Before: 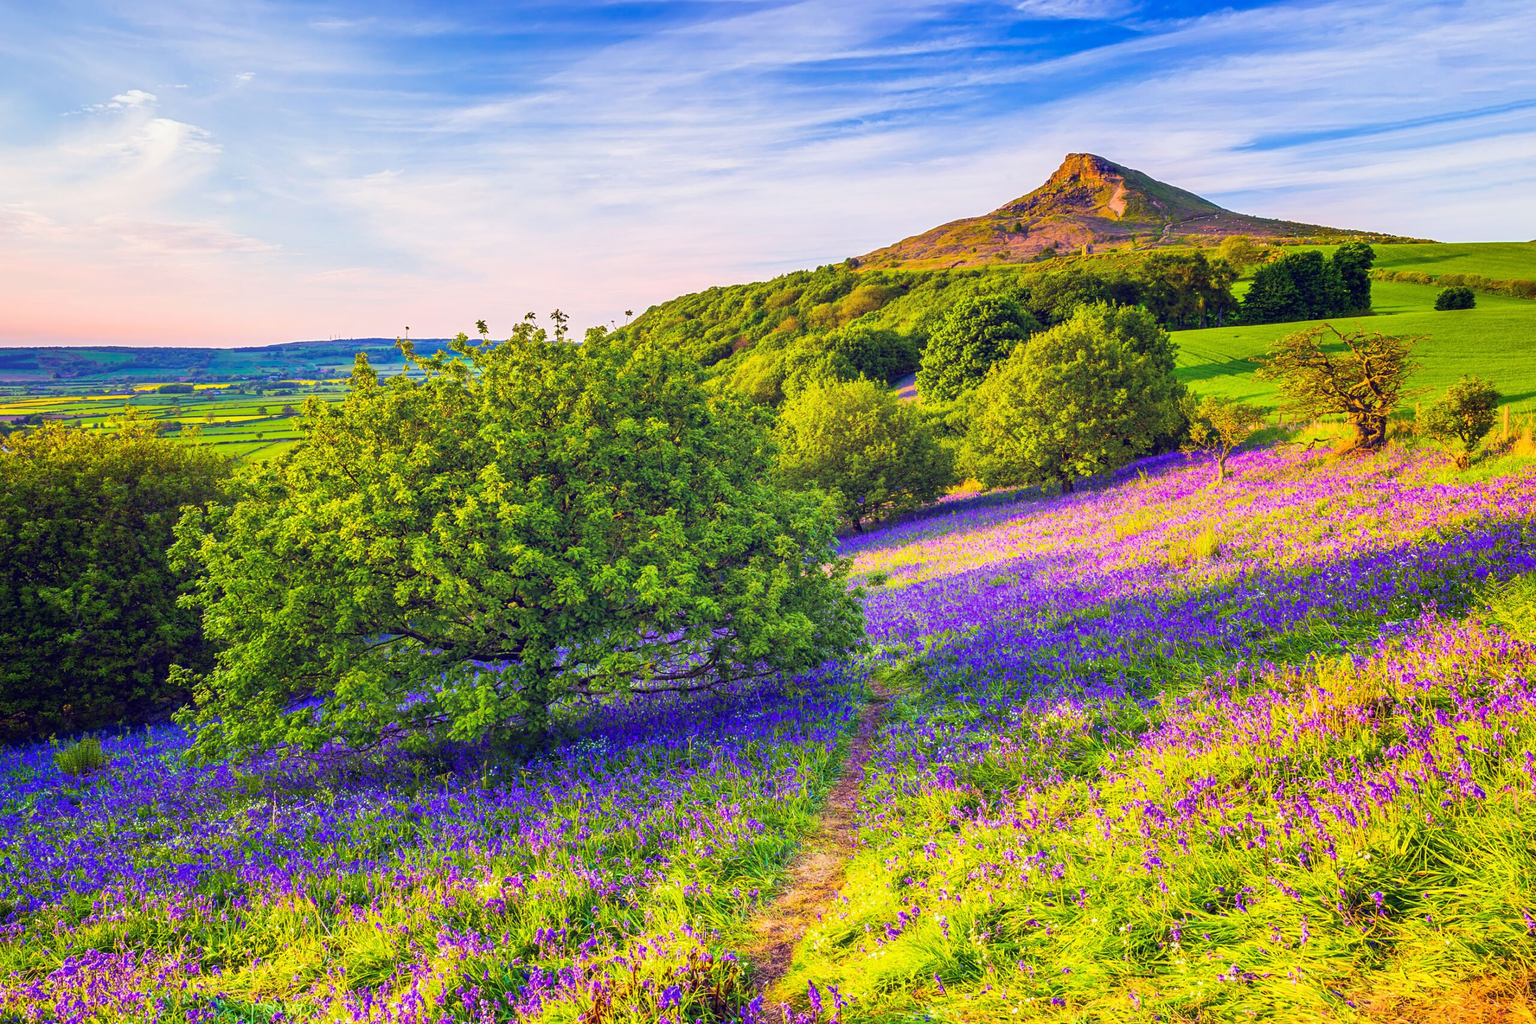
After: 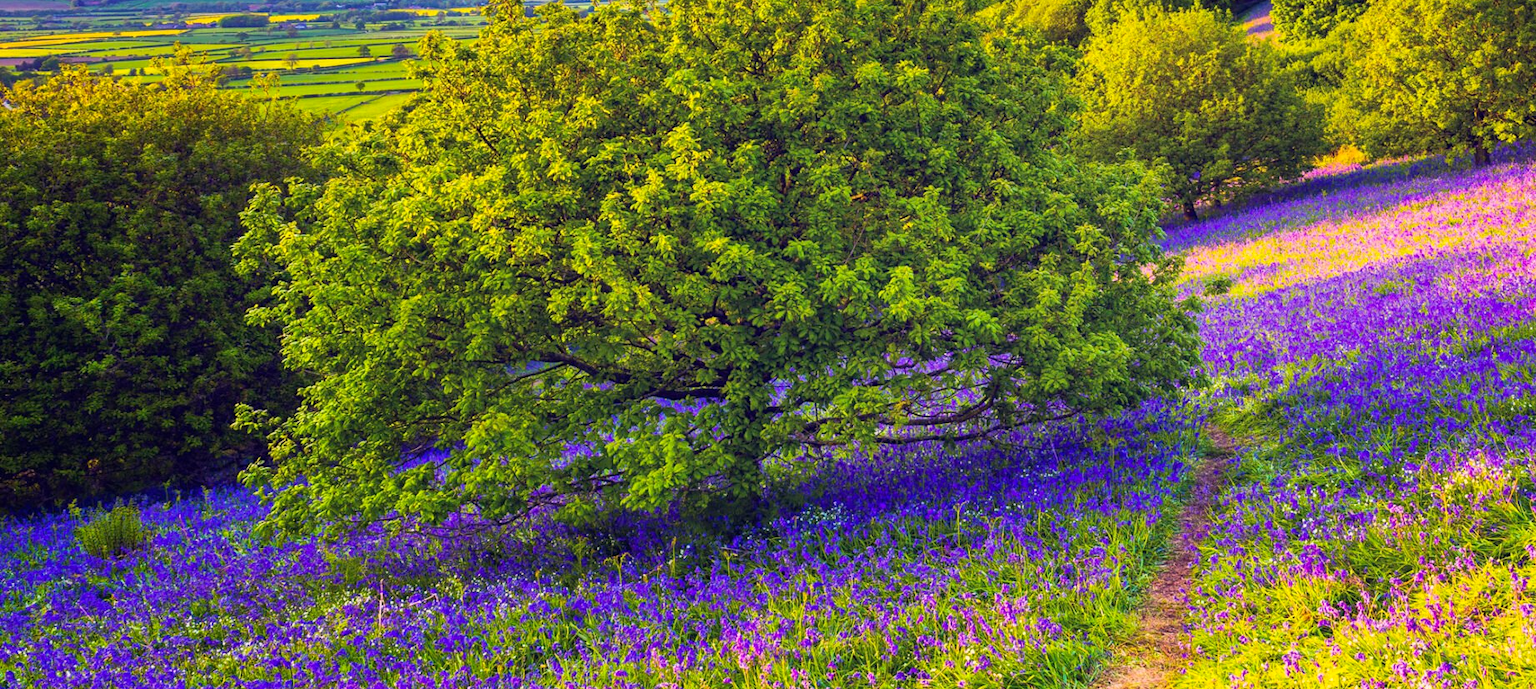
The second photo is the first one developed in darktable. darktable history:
crop: top 36.498%, right 27.964%, bottom 14.995%
exposure: compensate highlight preservation false
color correction: highlights a* 7.34, highlights b* 4.37
